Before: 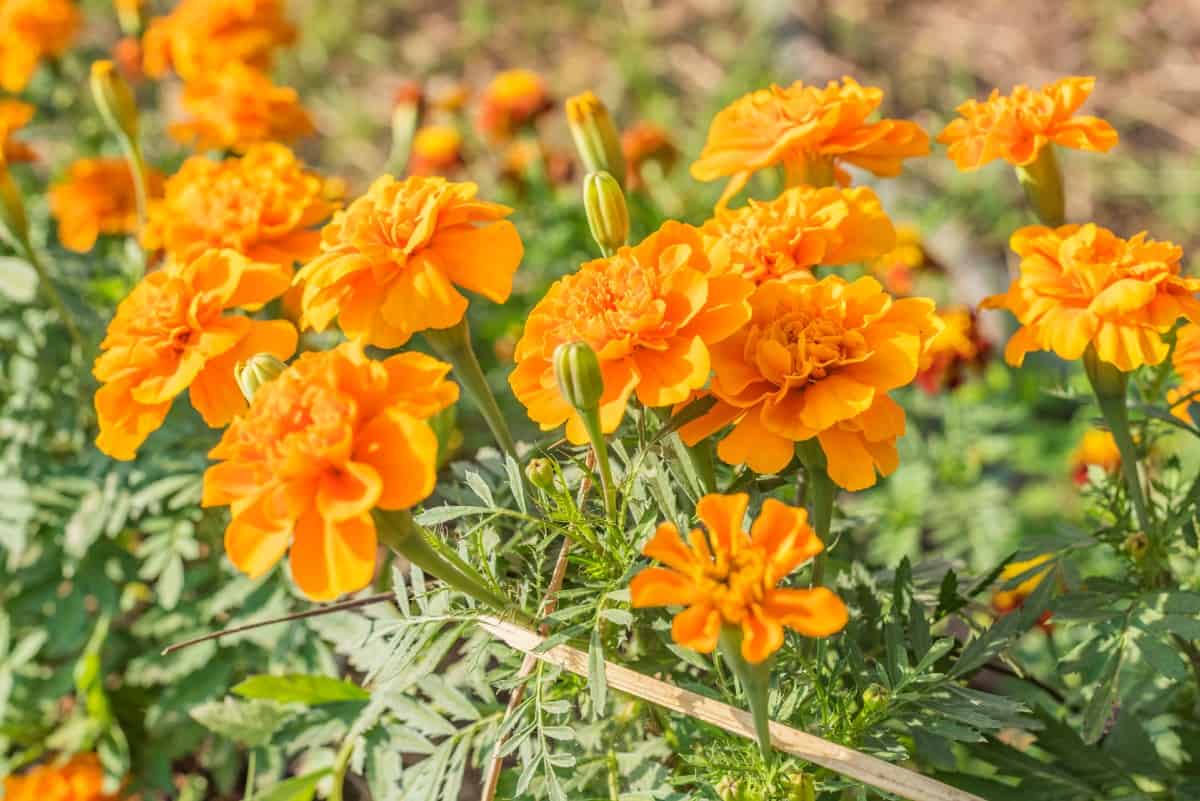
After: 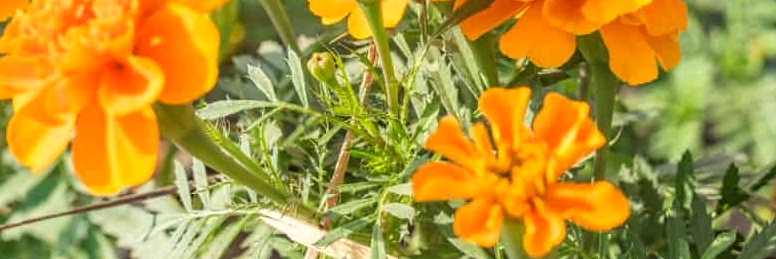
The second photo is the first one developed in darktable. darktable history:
crop: left 18.171%, top 50.689%, right 17.083%, bottom 16.932%
levels: levels [0, 0.476, 0.951]
